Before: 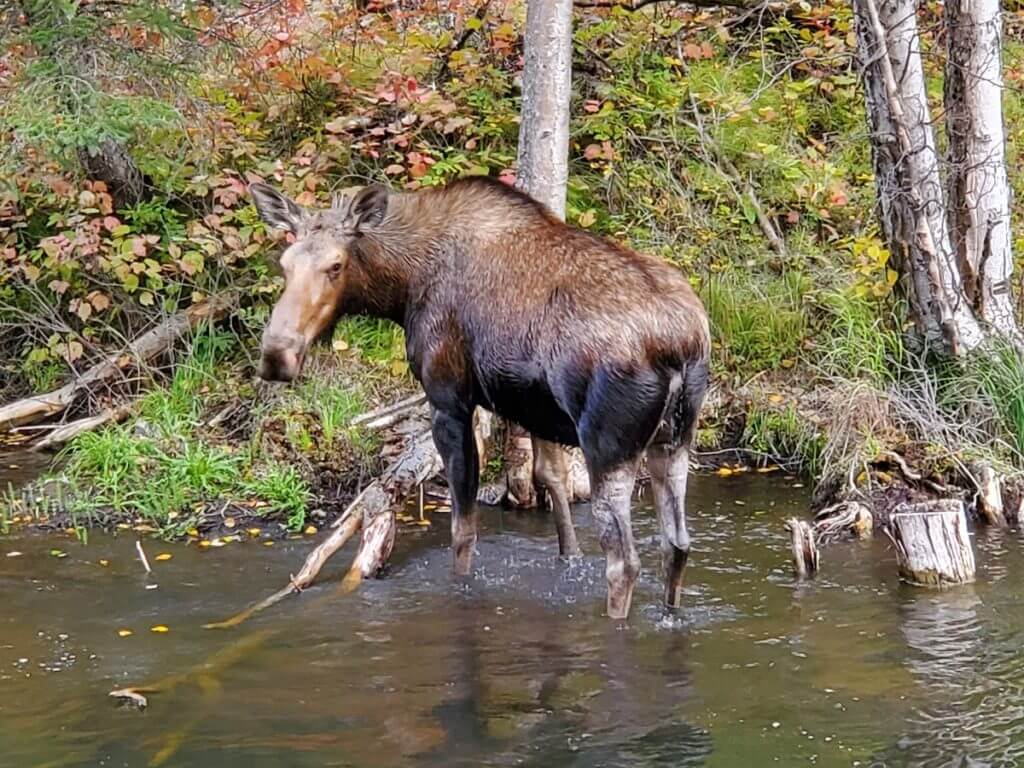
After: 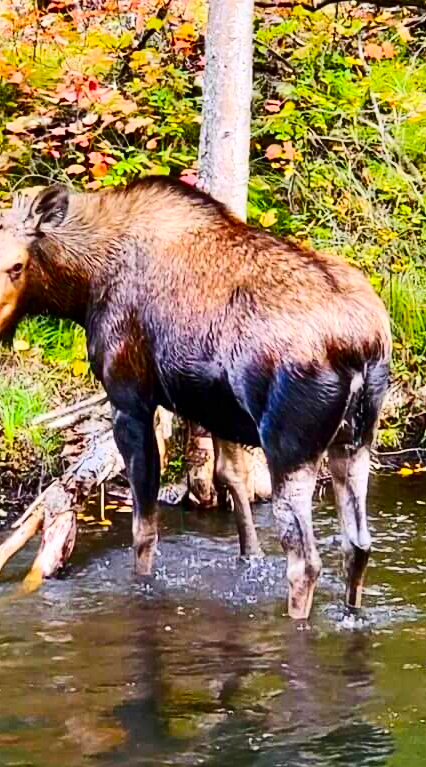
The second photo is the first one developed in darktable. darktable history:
contrast brightness saturation: contrast 0.4, brightness 0.05, saturation 0.25
crop: left 31.229%, right 27.105%
color balance rgb: perceptual saturation grading › global saturation 25%, perceptual brilliance grading › mid-tones 10%, perceptual brilliance grading › shadows 15%, global vibrance 20%
